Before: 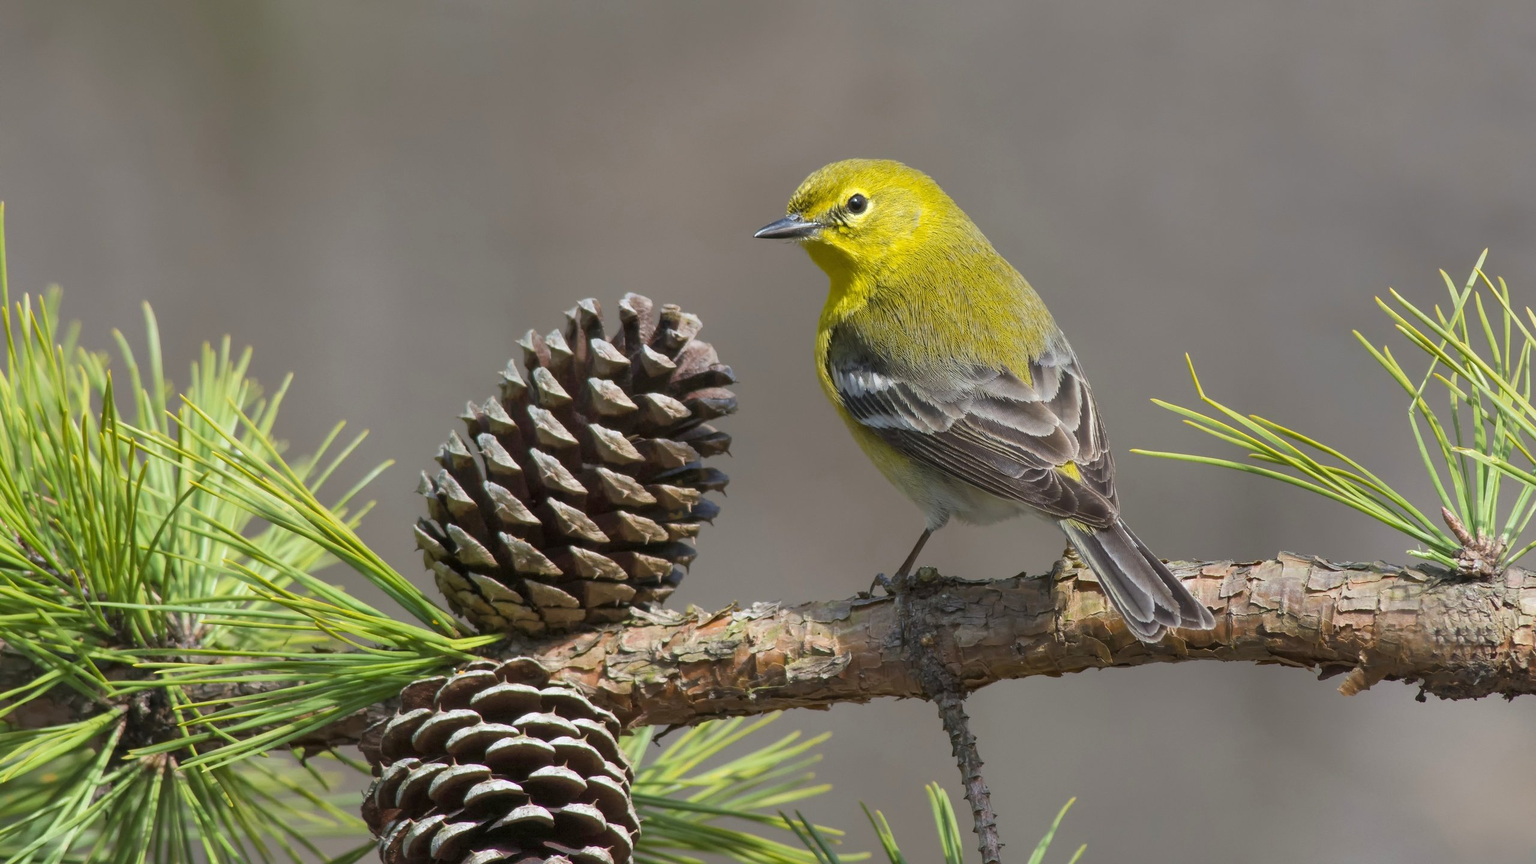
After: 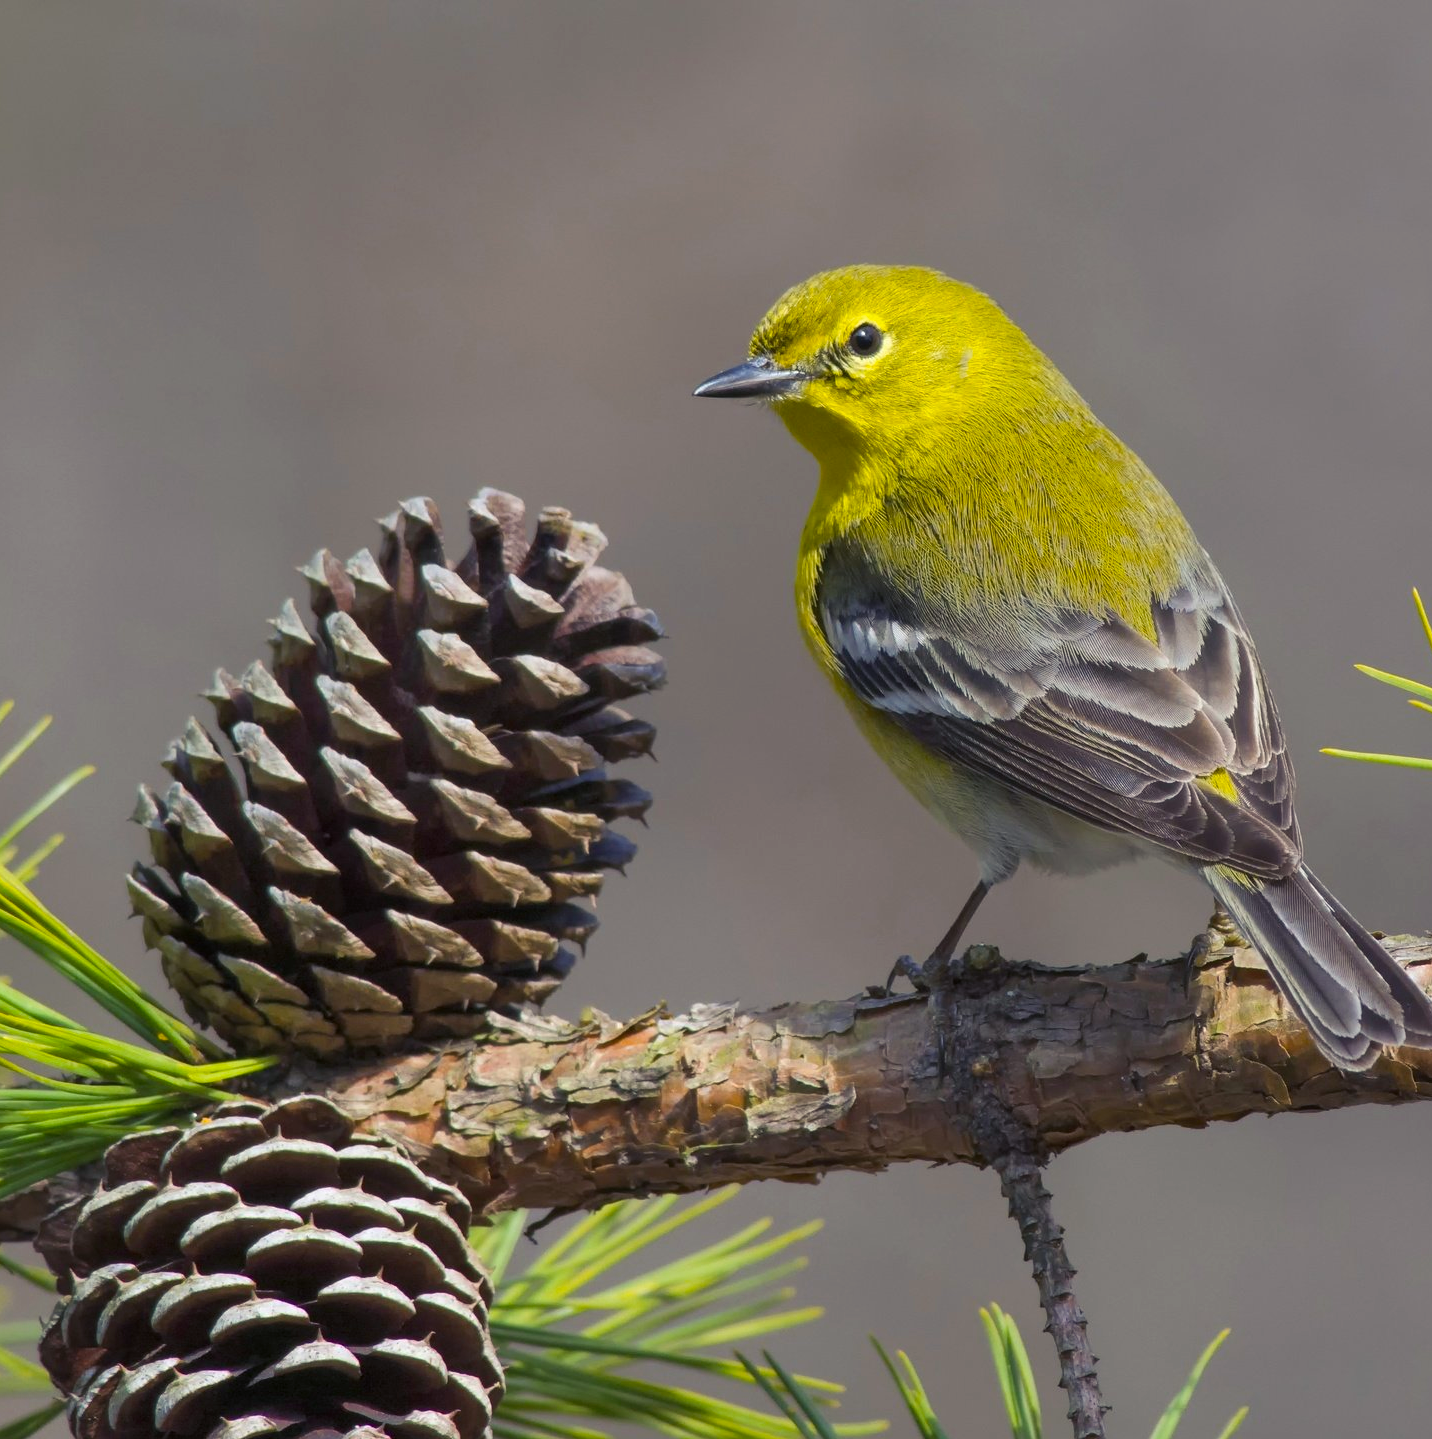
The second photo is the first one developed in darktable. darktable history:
color balance rgb: shadows lift › luminance -21.721%, shadows lift › chroma 6.567%, shadows lift › hue 270.99°, linear chroma grading › shadows -3.046%, linear chroma grading › highlights -3.794%, perceptual saturation grading › global saturation 30.911%
crop: left 22.02%, right 22.025%, bottom 0.011%
